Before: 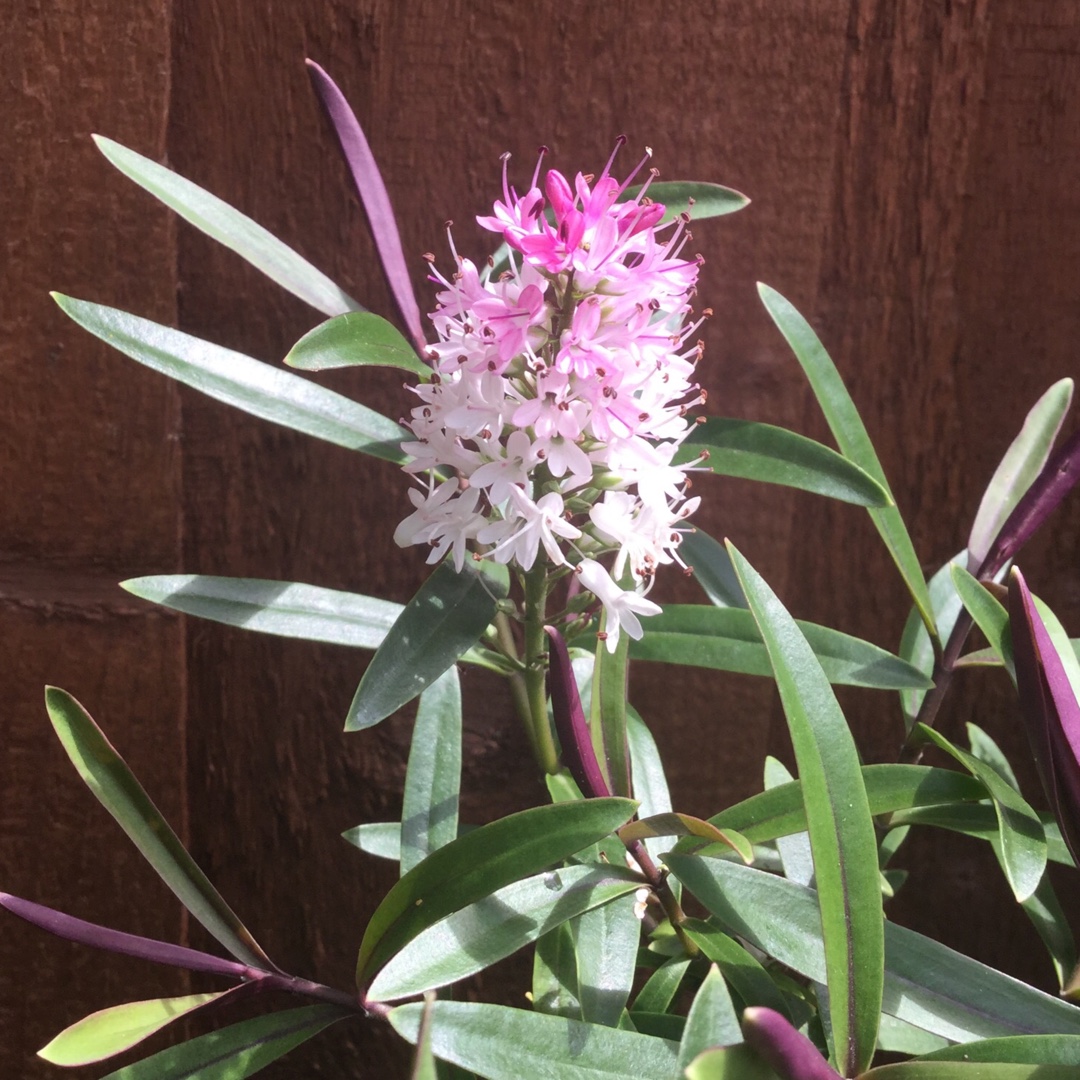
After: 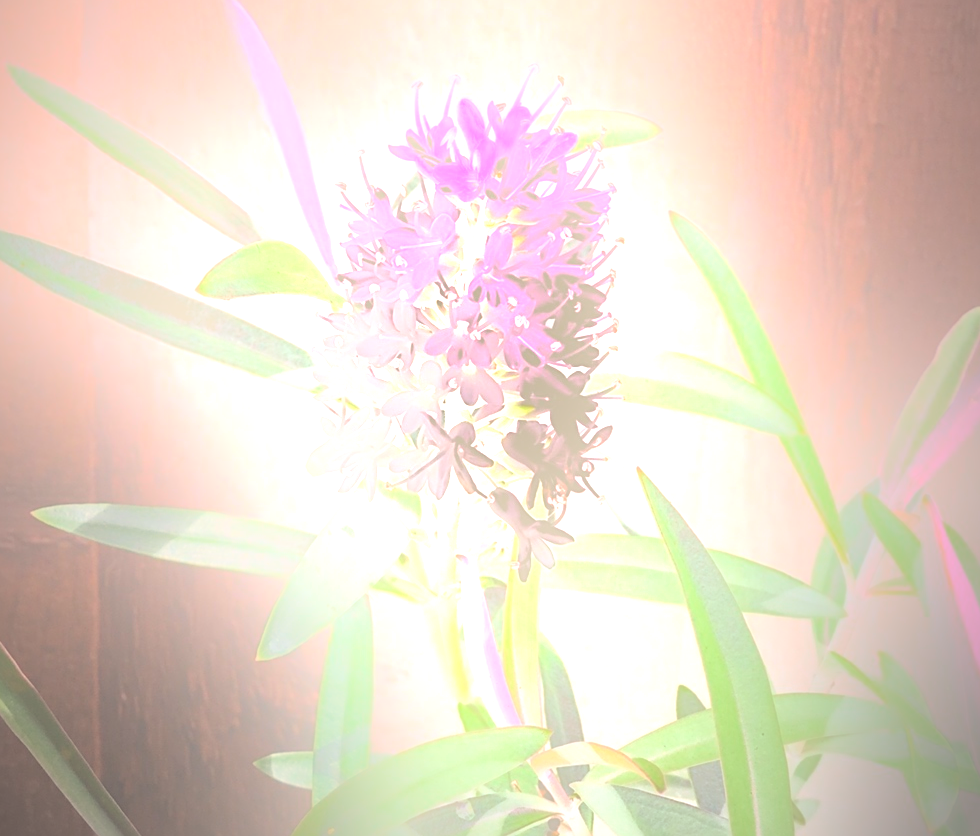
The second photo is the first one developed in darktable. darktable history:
white balance: red 1.045, blue 0.932
vignetting: fall-off start 72.14%, fall-off radius 108.07%, brightness -0.713, saturation -0.488, center (-0.054, -0.359), width/height ratio 0.729
exposure: black level correction 0, exposure 1.2 EV, compensate exposure bias true, compensate highlight preservation false
bloom: size 25%, threshold 5%, strength 90%
sharpen: on, module defaults
contrast brightness saturation: contrast 0.04, saturation 0.07
crop: left 8.155%, top 6.611%, bottom 15.385%
